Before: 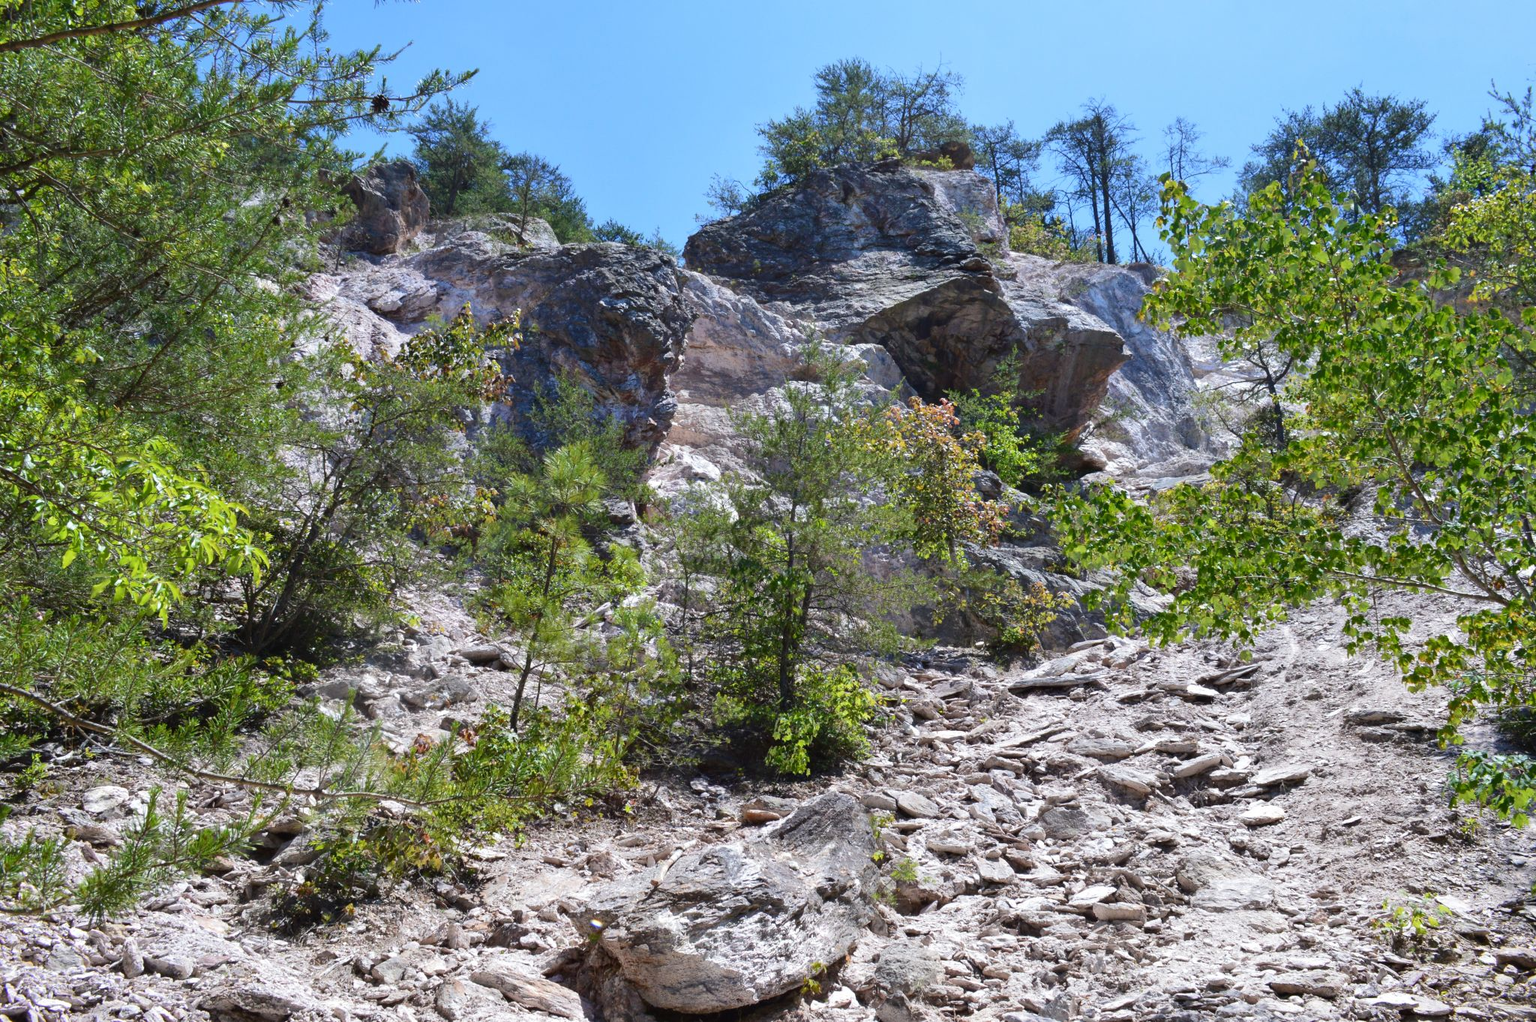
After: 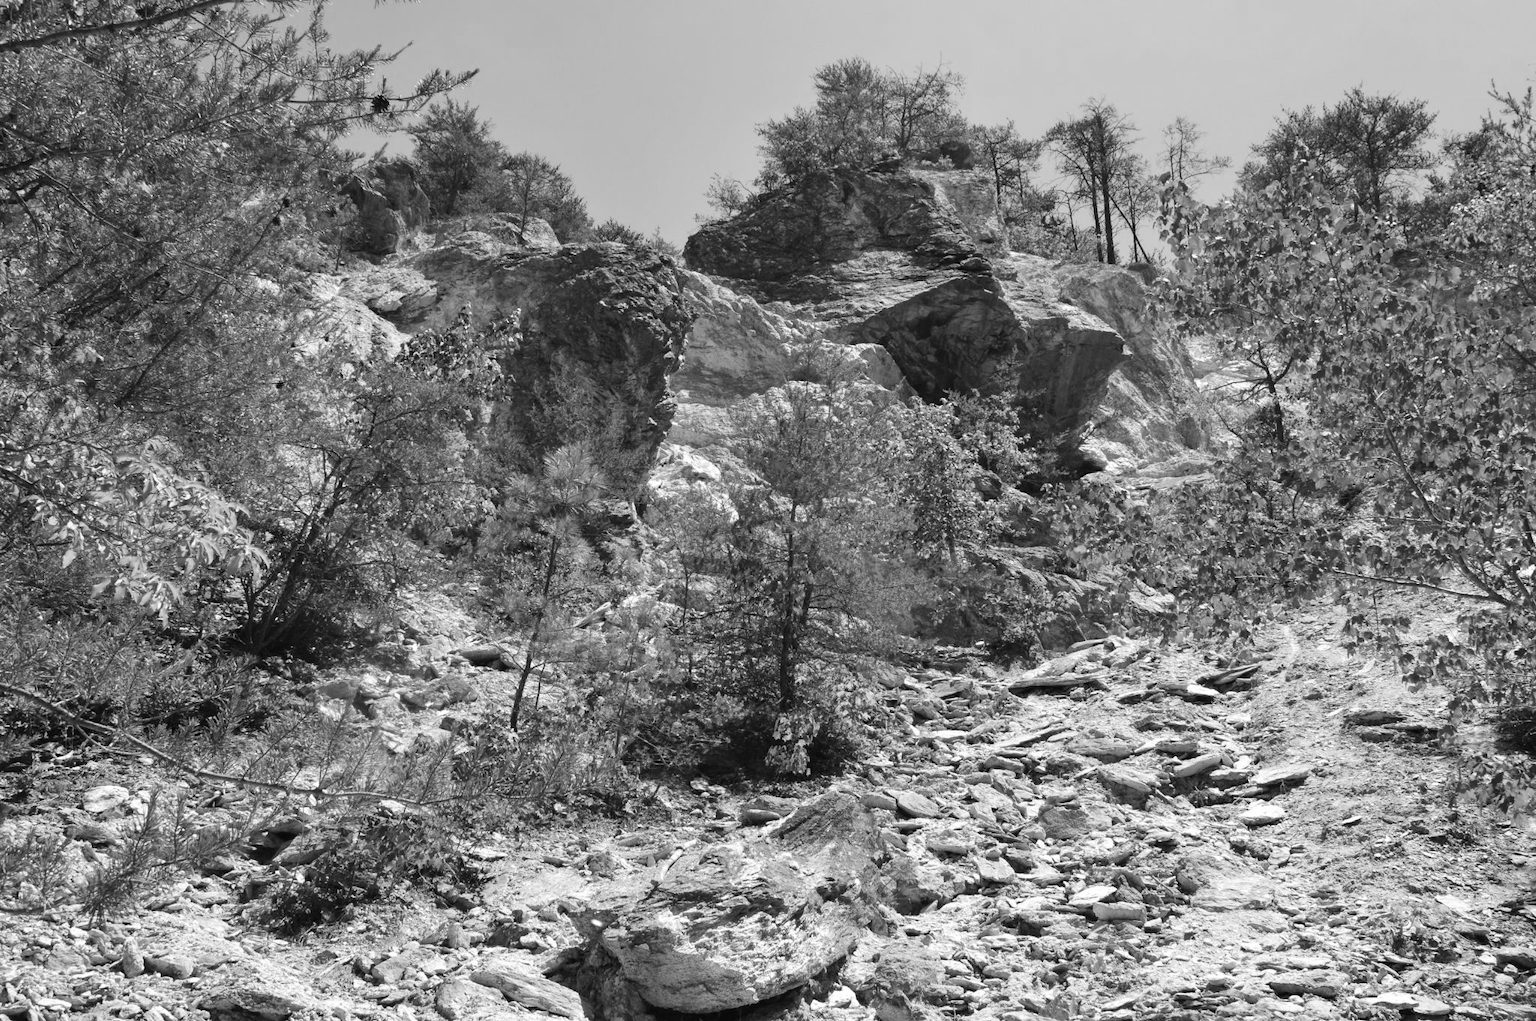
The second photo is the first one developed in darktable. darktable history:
color balance rgb: perceptual saturation grading › global saturation 20%, perceptual saturation grading › highlights -25%, perceptual saturation grading › shadows 50%
monochrome: on, module defaults
